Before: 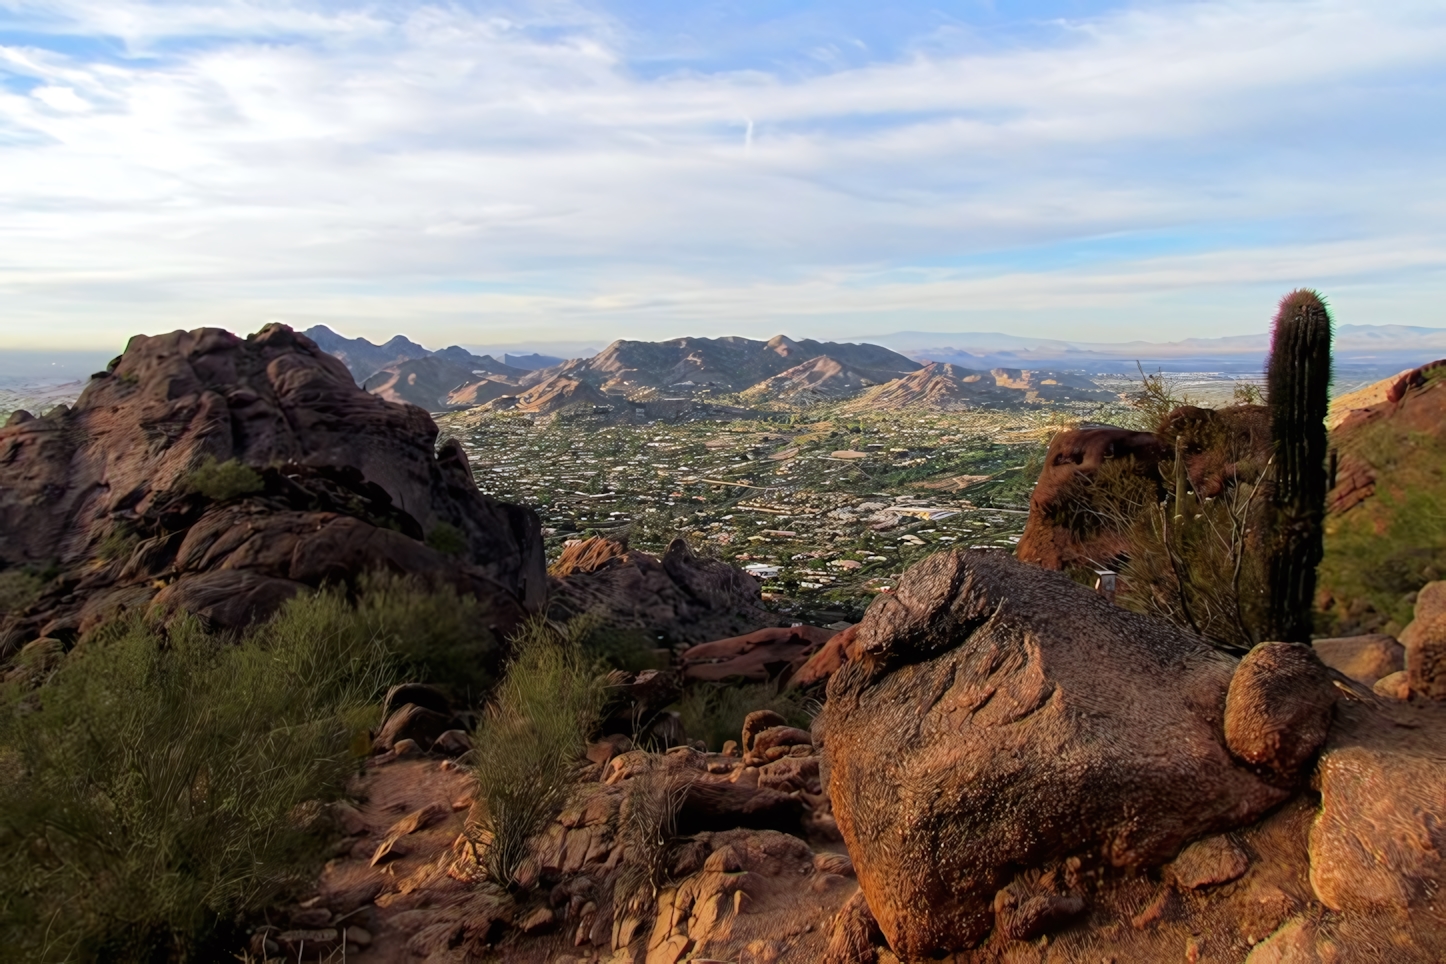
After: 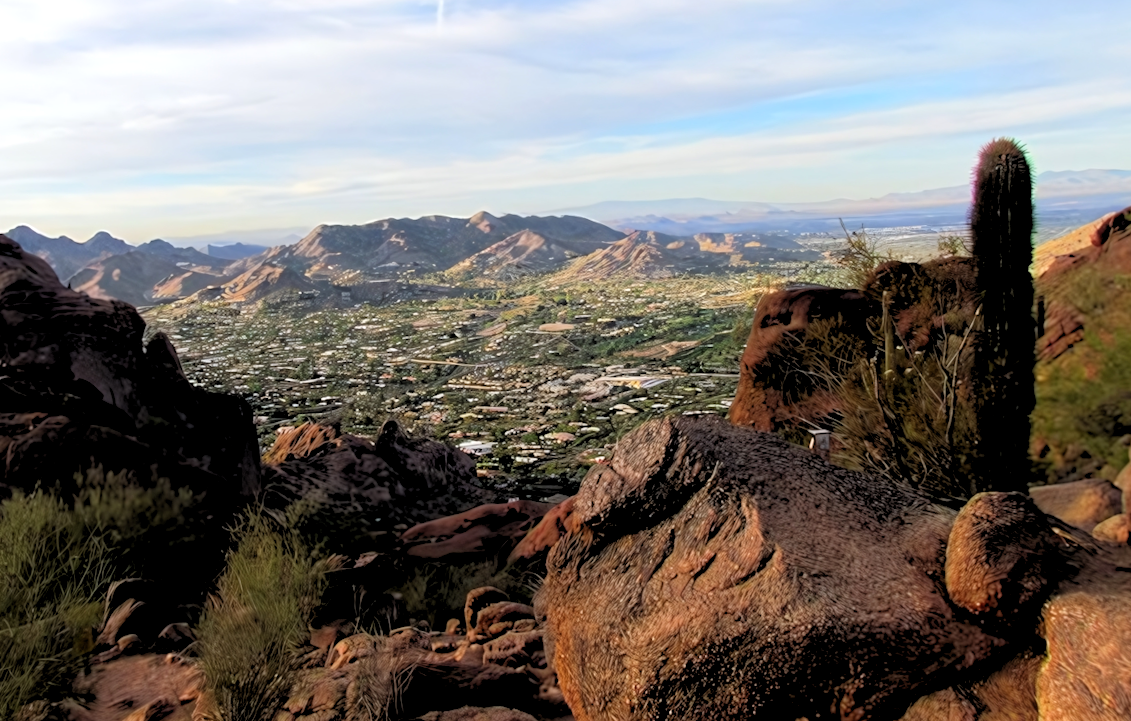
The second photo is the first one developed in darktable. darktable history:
rotate and perspective: rotation -3°, crop left 0.031, crop right 0.968, crop top 0.07, crop bottom 0.93
rgb levels: levels [[0.013, 0.434, 0.89], [0, 0.5, 1], [0, 0.5, 1]]
crop: left 19.159%, top 9.58%, bottom 9.58%
